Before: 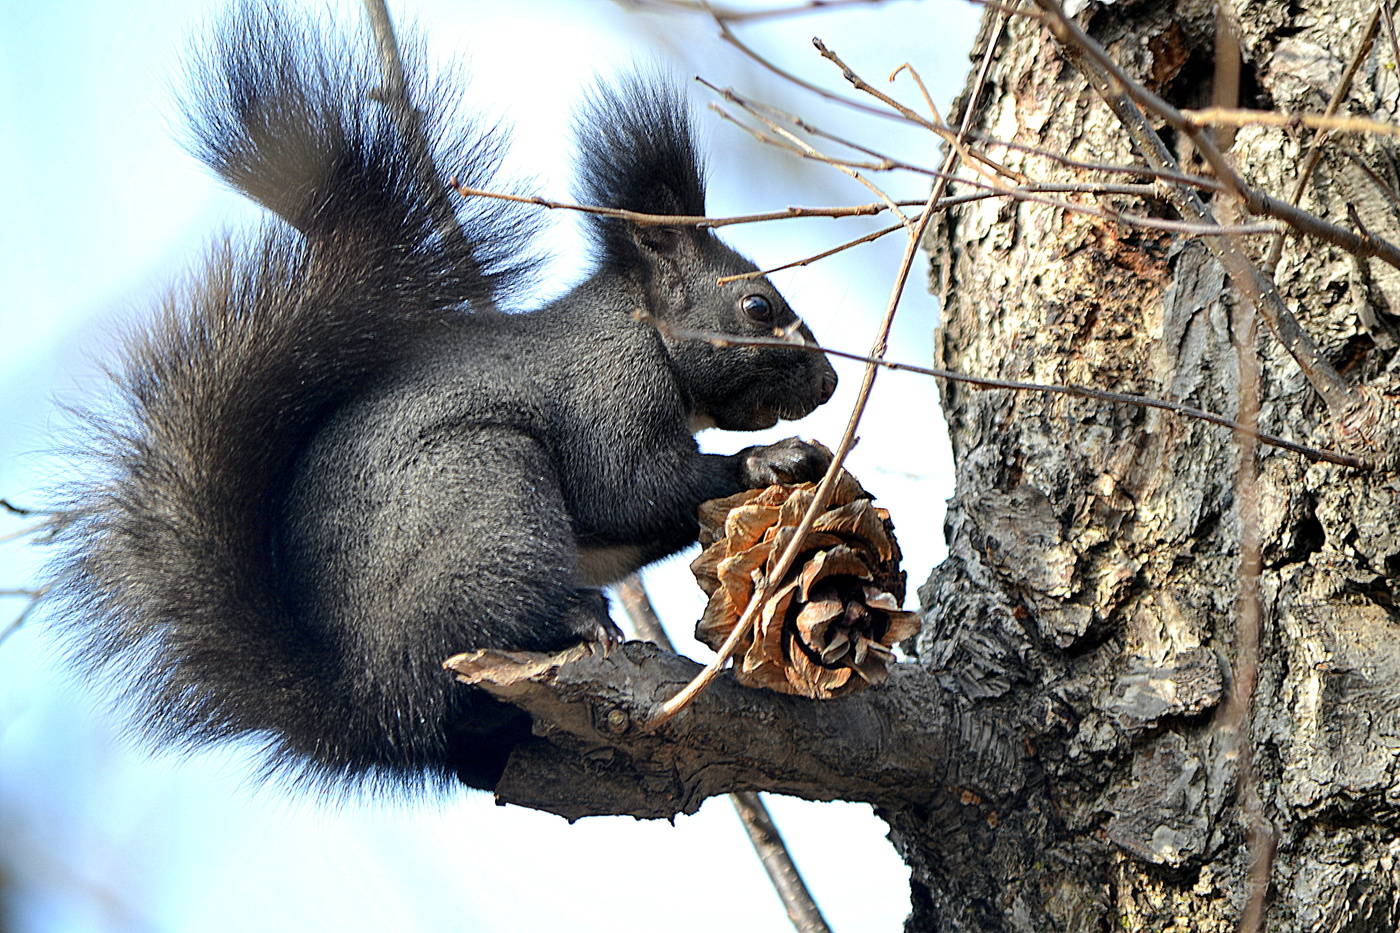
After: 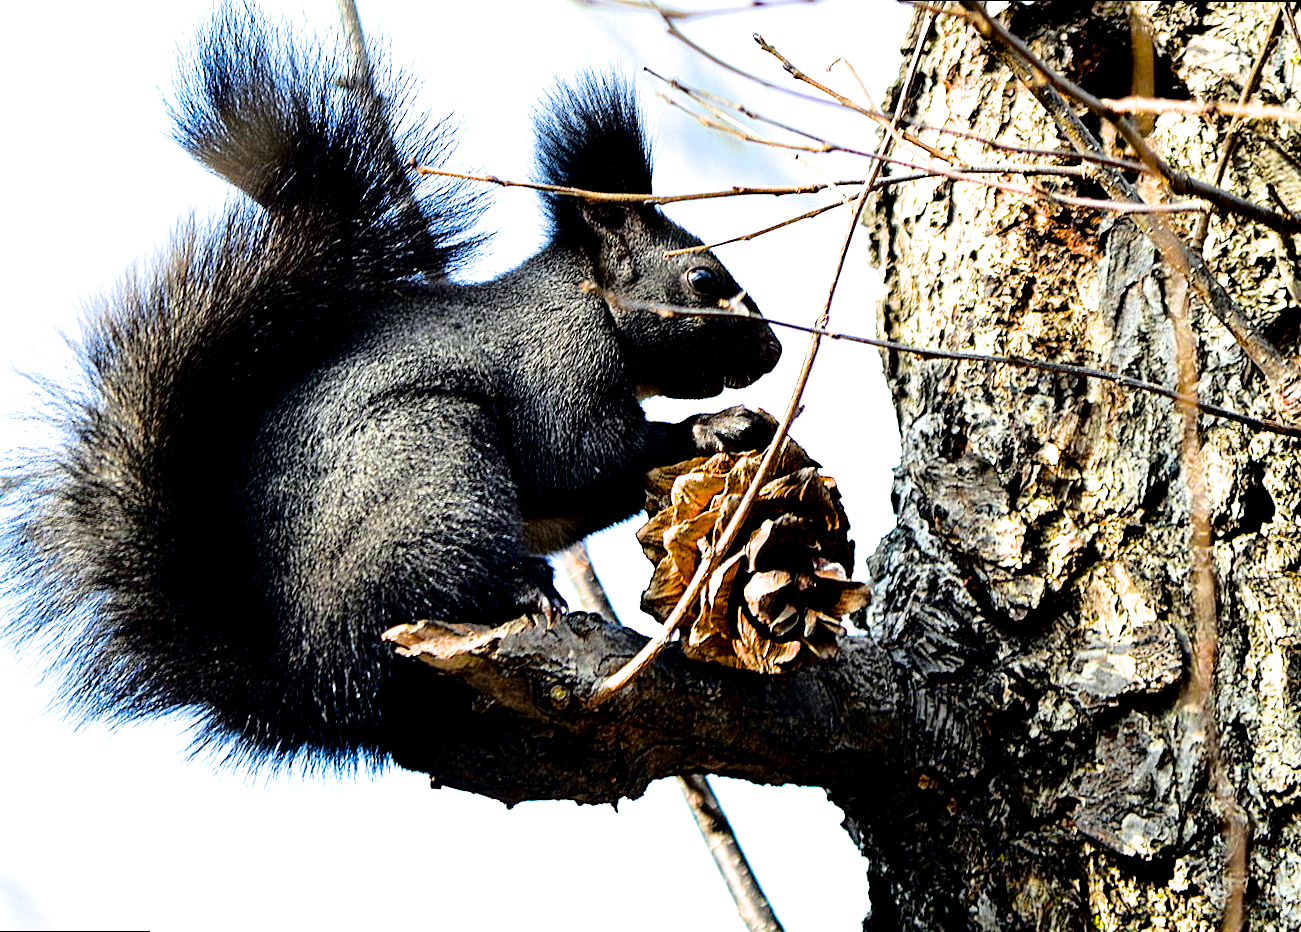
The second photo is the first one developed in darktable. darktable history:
fill light: exposure -2 EV, width 8.6
rotate and perspective: rotation 0.215°, lens shift (vertical) -0.139, crop left 0.069, crop right 0.939, crop top 0.002, crop bottom 0.996
exposure: black level correction 0.012, exposure 0.7 EV, compensate exposure bias true, compensate highlight preservation false
filmic rgb: black relative exposure -4.93 EV, white relative exposure 2.84 EV, hardness 3.72
color balance rgb: linear chroma grading › global chroma 9%, perceptual saturation grading › global saturation 36%, perceptual saturation grading › shadows 35%, perceptual brilliance grading › global brilliance 15%, perceptual brilliance grading › shadows -35%, global vibrance 15%
